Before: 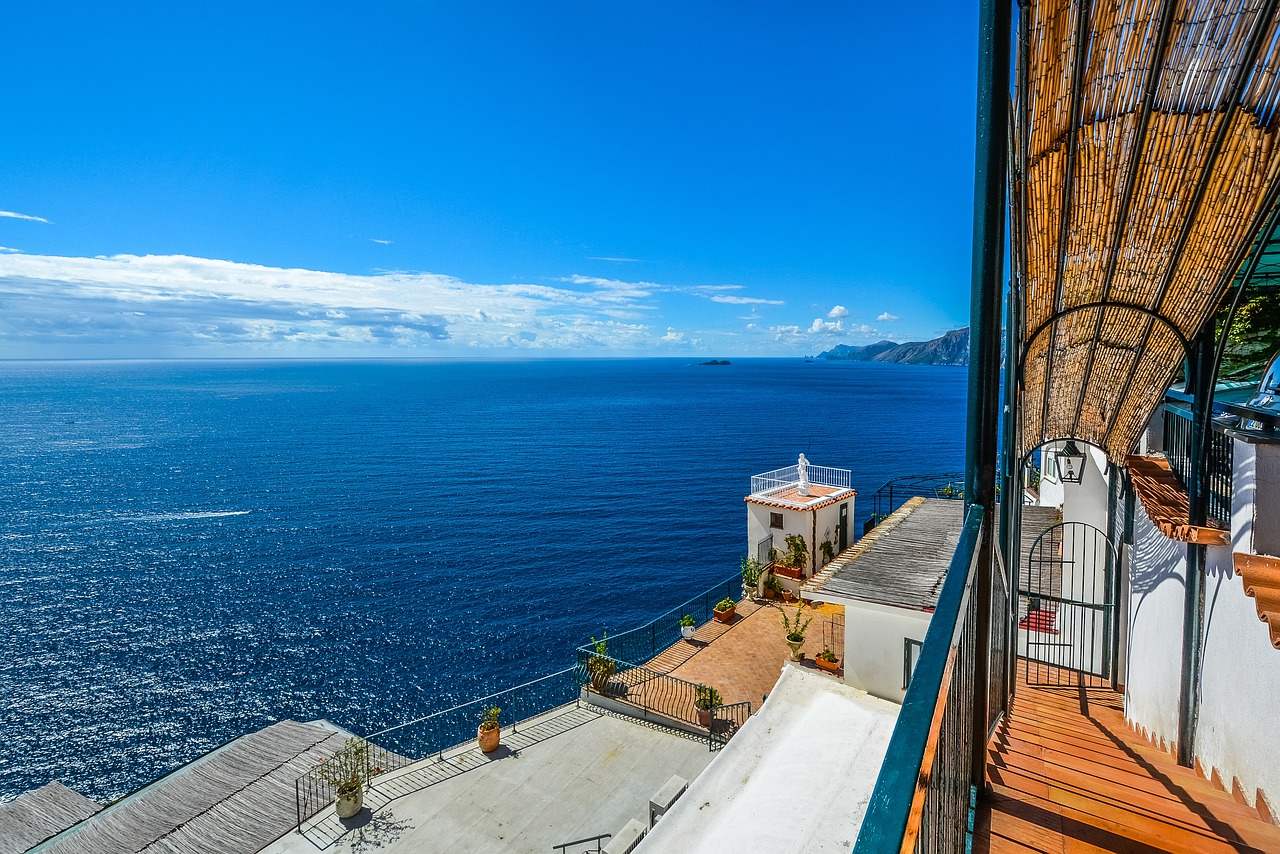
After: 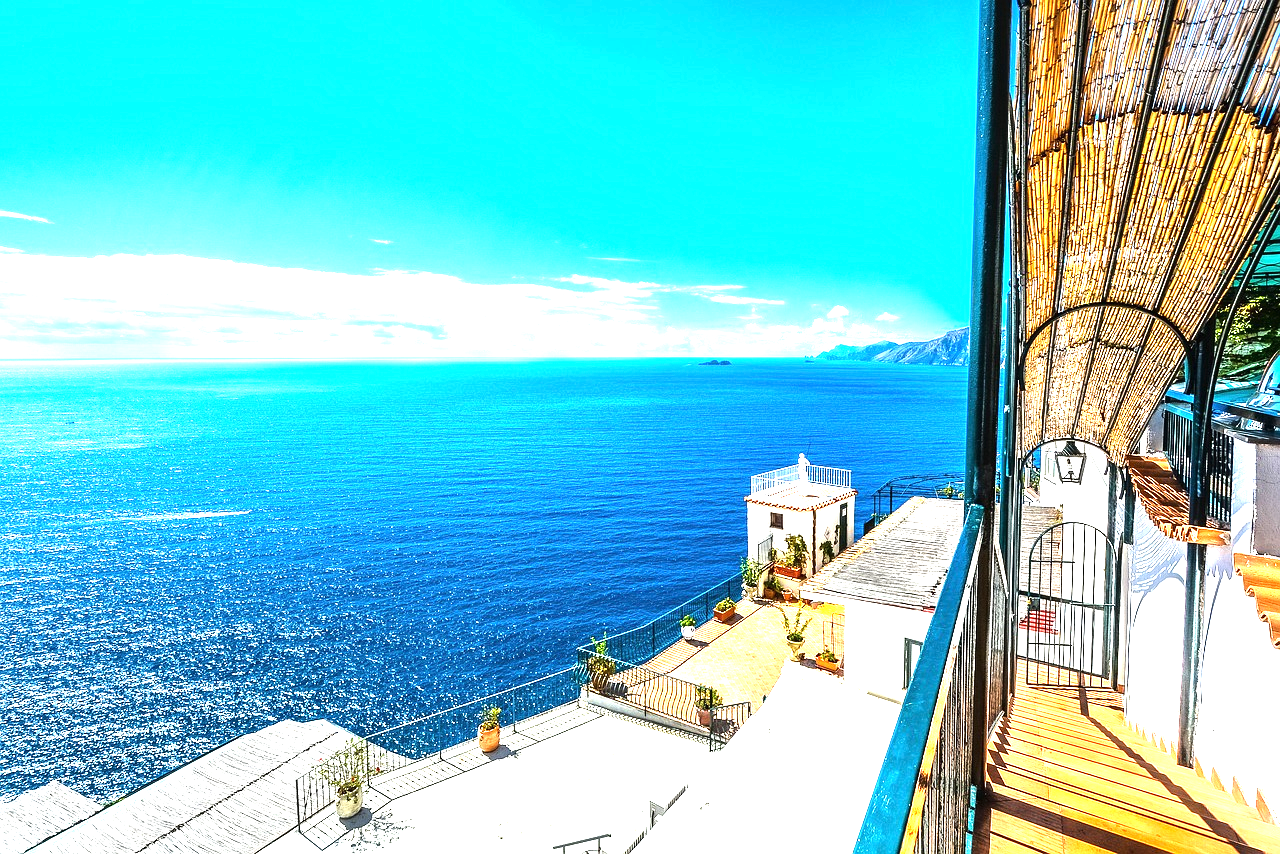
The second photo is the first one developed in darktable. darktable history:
exposure: black level correction 0, exposure 1.685 EV, compensate exposure bias true, compensate highlight preservation false
tone equalizer: -8 EV -0.757 EV, -7 EV -0.732 EV, -6 EV -0.634 EV, -5 EV -0.393 EV, -3 EV 0.404 EV, -2 EV 0.6 EV, -1 EV 0.693 EV, +0 EV 0.746 EV, smoothing diameter 2.2%, edges refinement/feathering 17.88, mask exposure compensation -1.57 EV, filter diffusion 5
